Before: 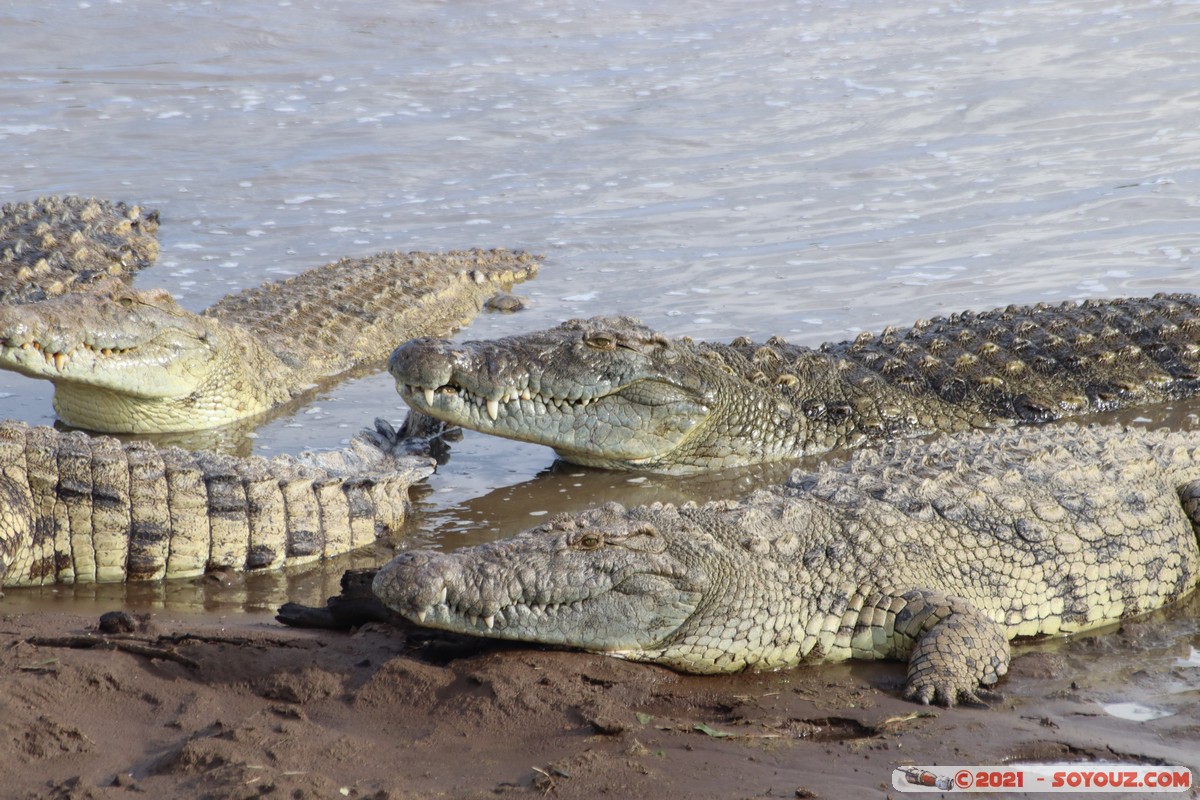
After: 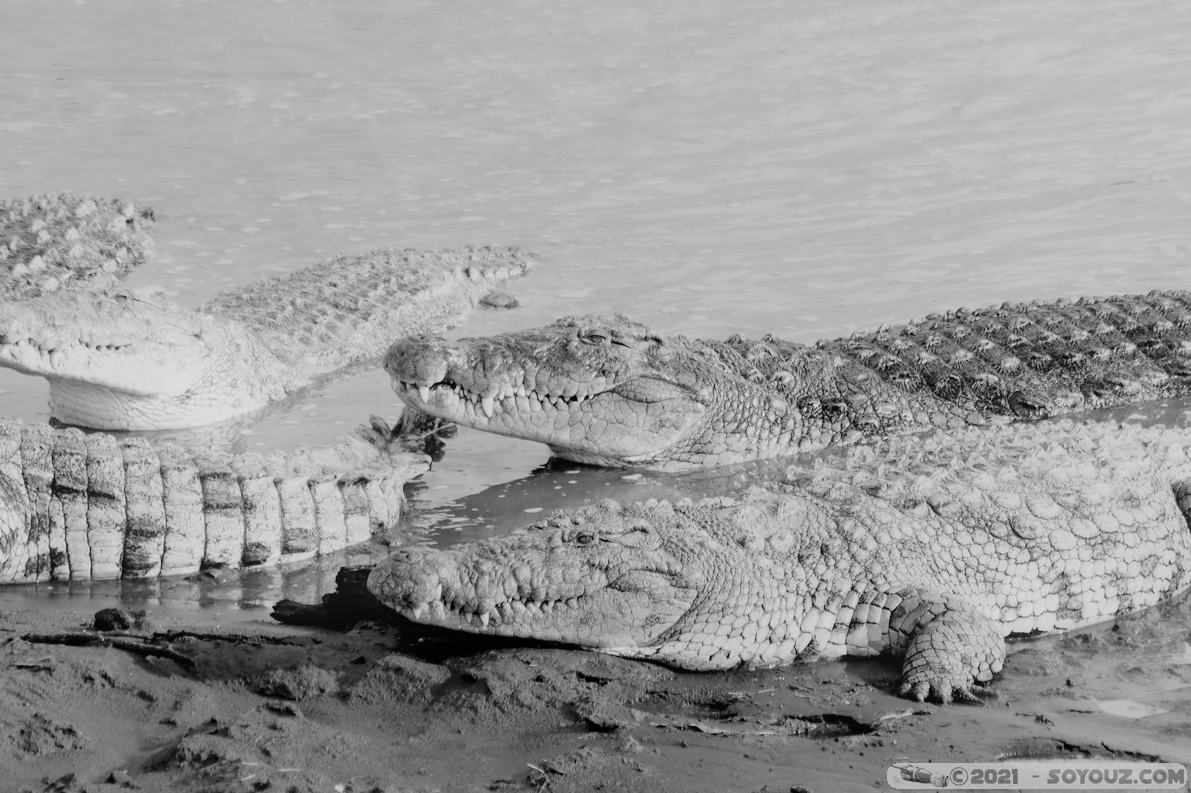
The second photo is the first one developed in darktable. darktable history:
exposure: black level correction -0.001, exposure 0.9 EV, compensate exposure bias true, compensate highlight preservation false
white balance: red 0.948, green 1.02, blue 1.176
monochrome: a -71.75, b 75.82
filmic rgb: black relative exposure -4.14 EV, white relative exposure 5.1 EV, hardness 2.11, contrast 1.165
graduated density: rotation -180°, offset 24.95
crop: left 0.434%, top 0.485%, right 0.244%, bottom 0.386%
bloom: size 16%, threshold 98%, strength 20%
